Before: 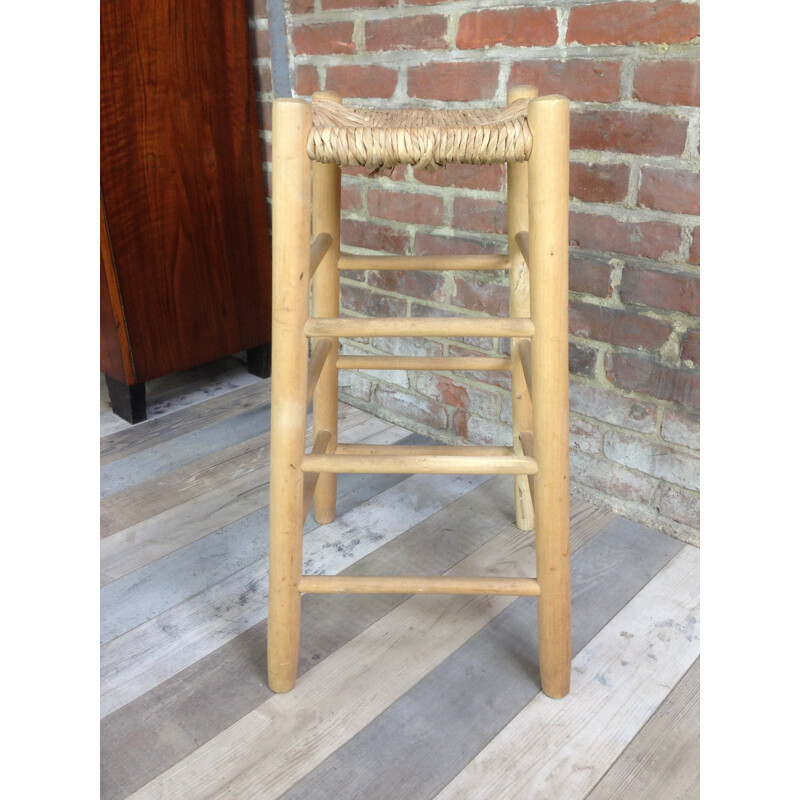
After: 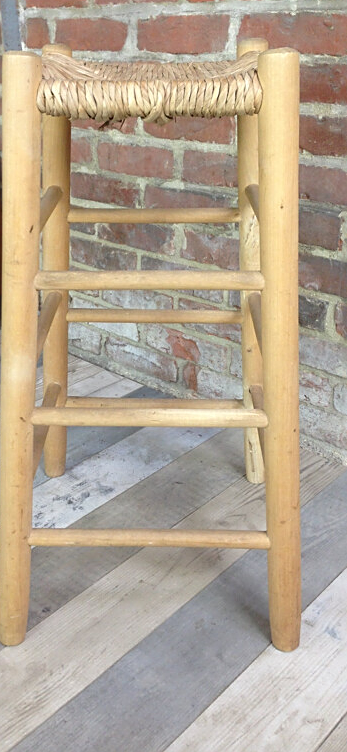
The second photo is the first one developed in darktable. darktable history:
crop: left 33.849%, top 5.929%, right 22.754%
sharpen: on, module defaults
